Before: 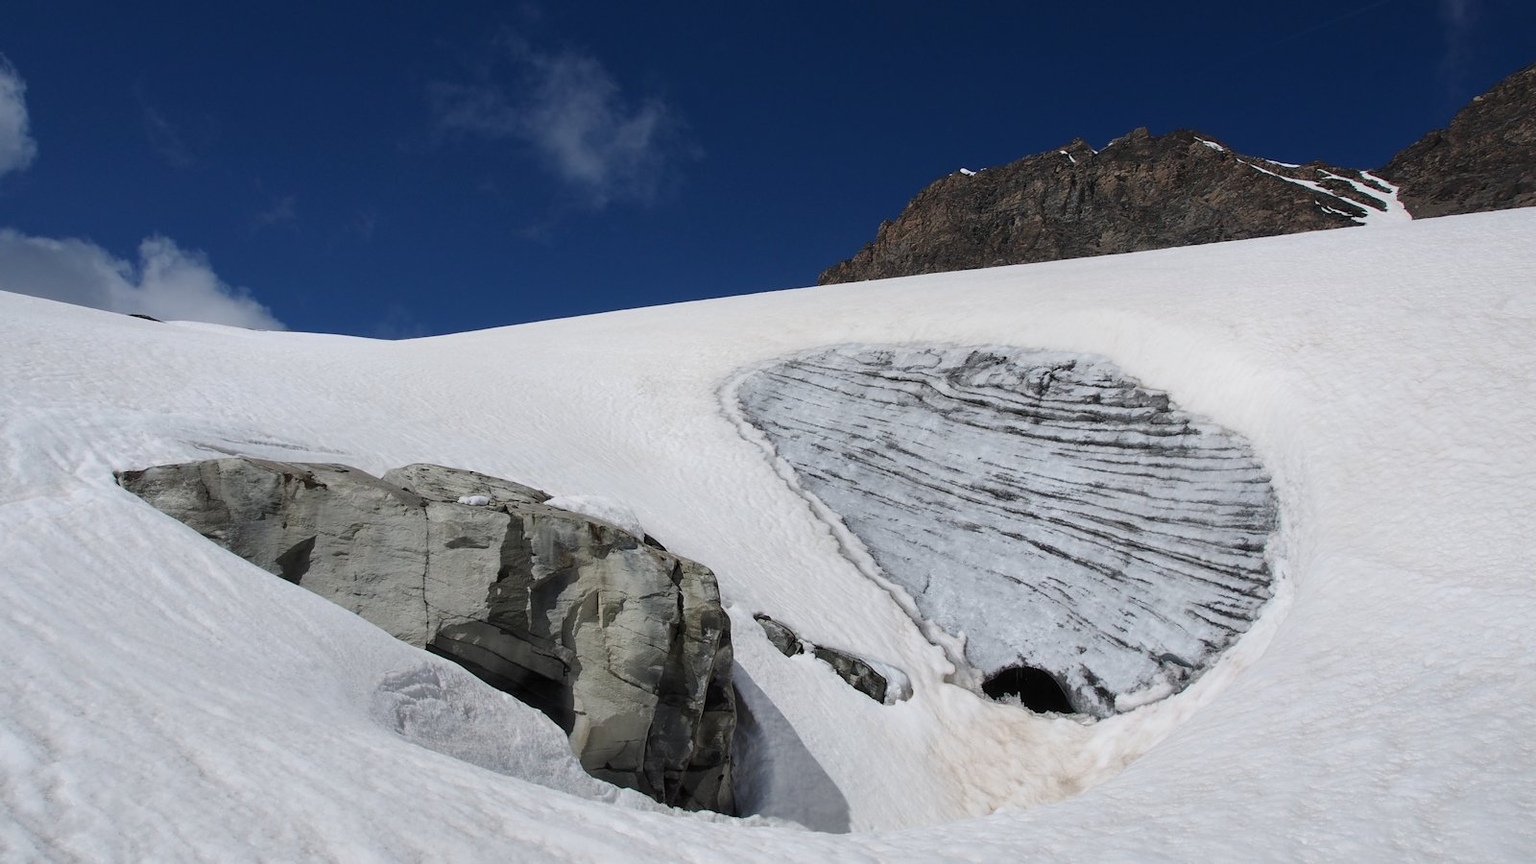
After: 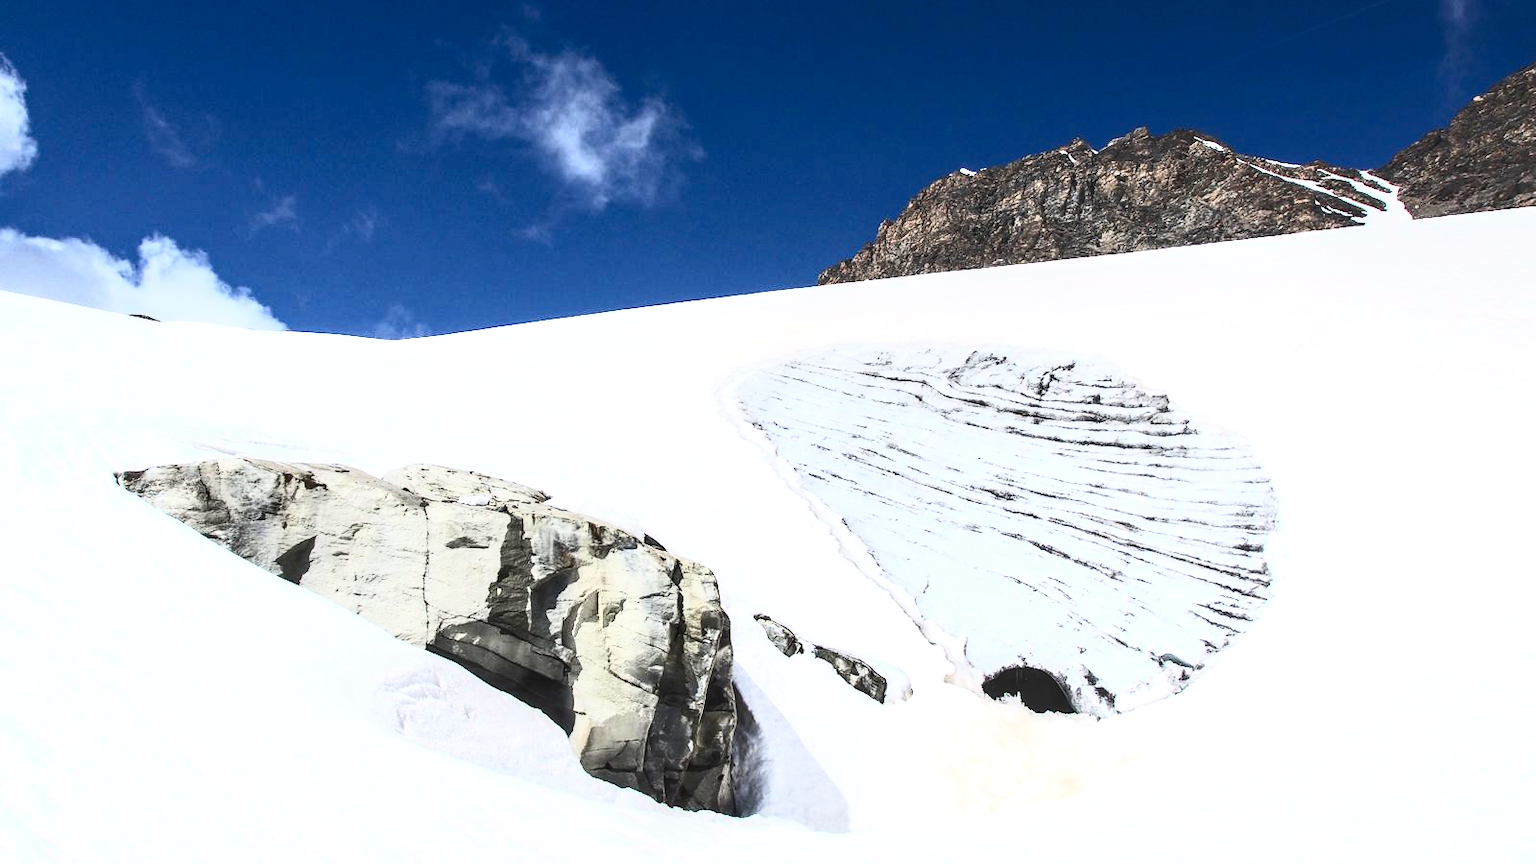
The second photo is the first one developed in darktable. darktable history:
contrast brightness saturation: contrast 0.629, brightness 0.335, saturation 0.137
local contrast: on, module defaults
exposure: black level correction 0, exposure 1.2 EV, compensate highlight preservation false
